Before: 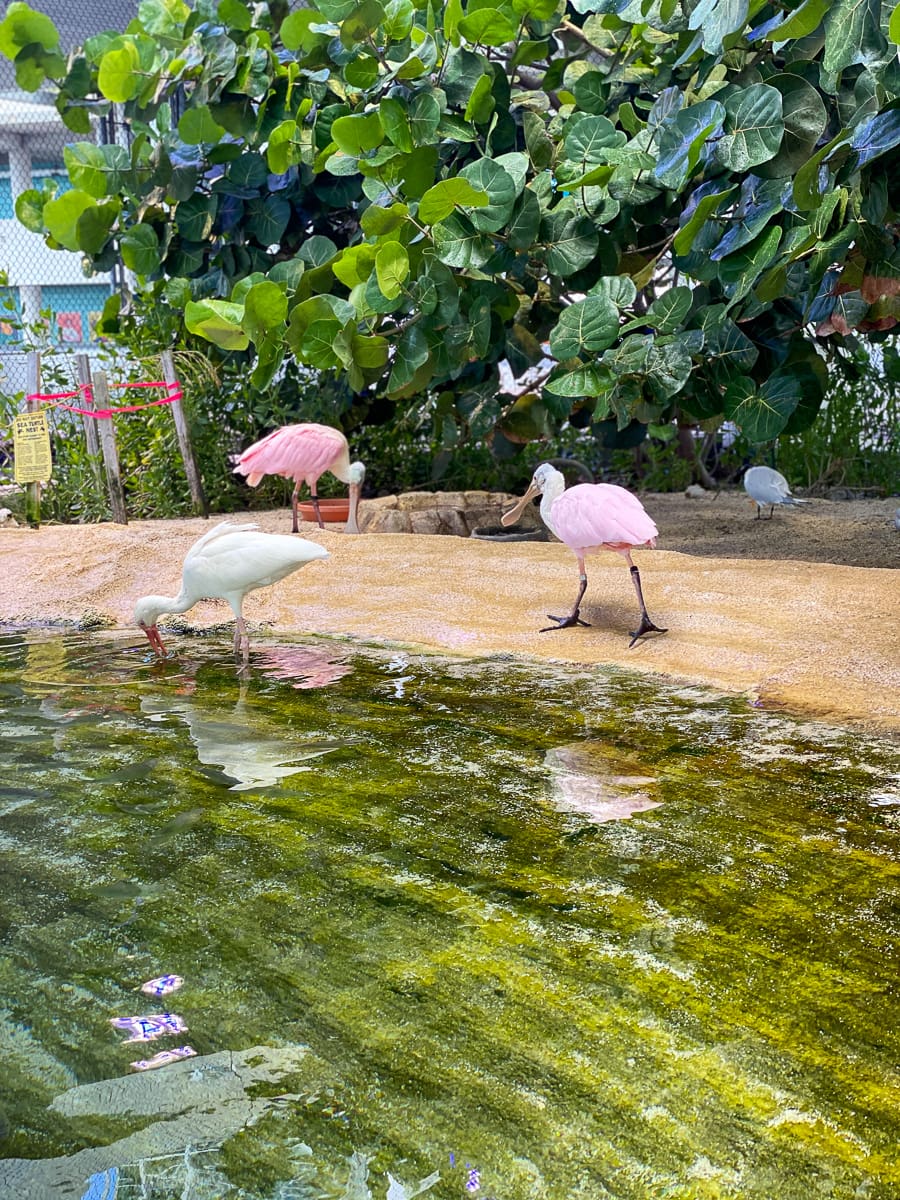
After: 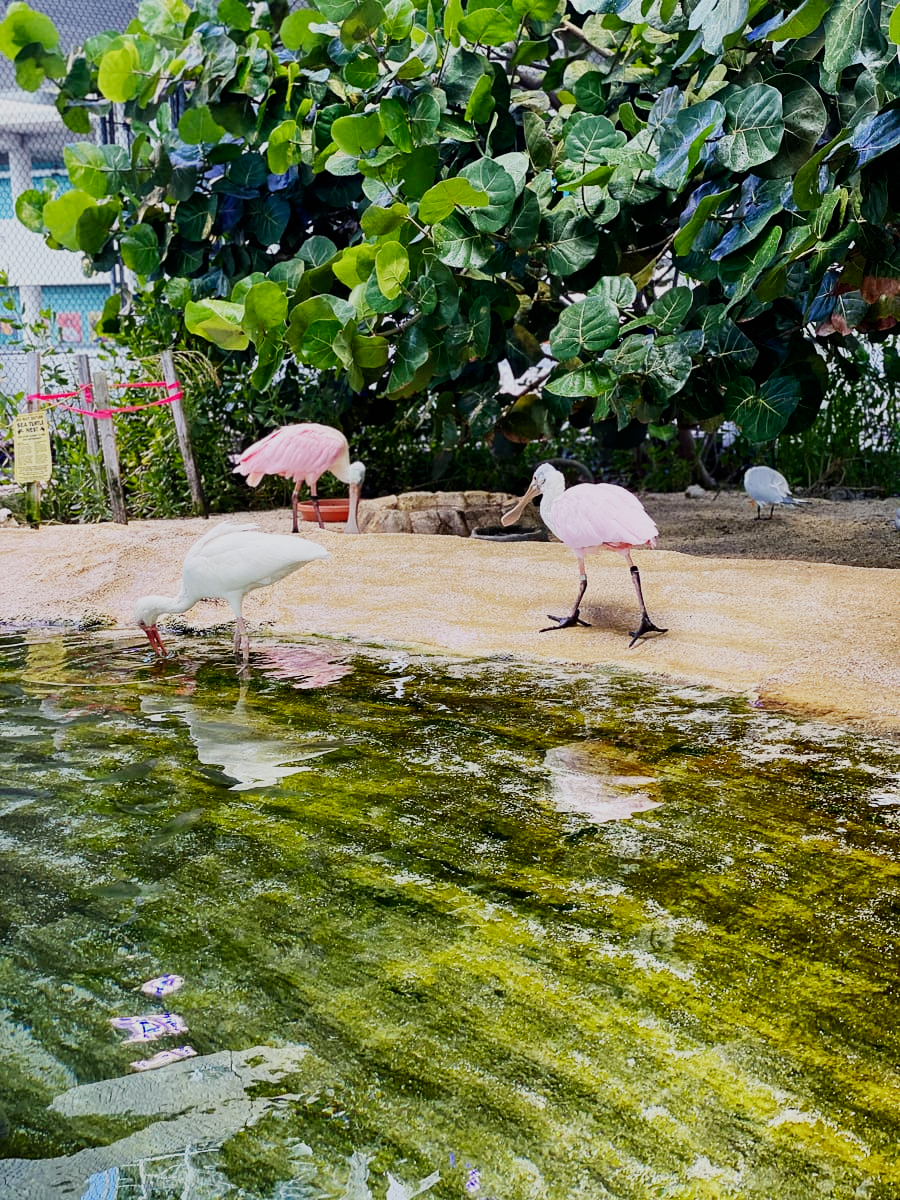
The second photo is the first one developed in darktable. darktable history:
sigmoid: contrast 1.6, skew -0.2, preserve hue 0%, red attenuation 0.1, red rotation 0.035, green attenuation 0.1, green rotation -0.017, blue attenuation 0.15, blue rotation -0.052, base primaries Rec2020
white balance: red 1.004, blue 1.024
